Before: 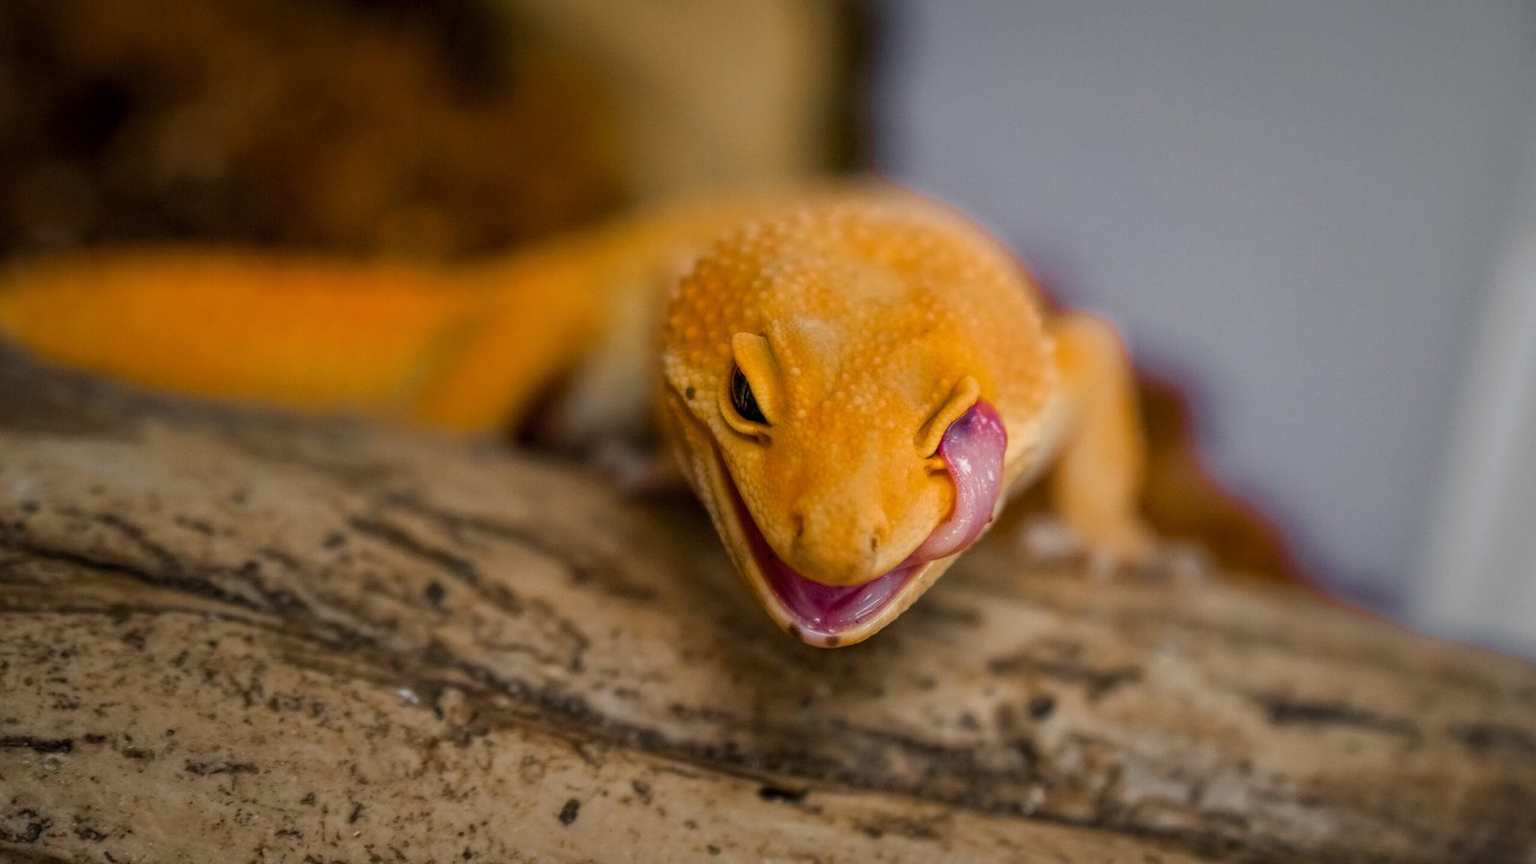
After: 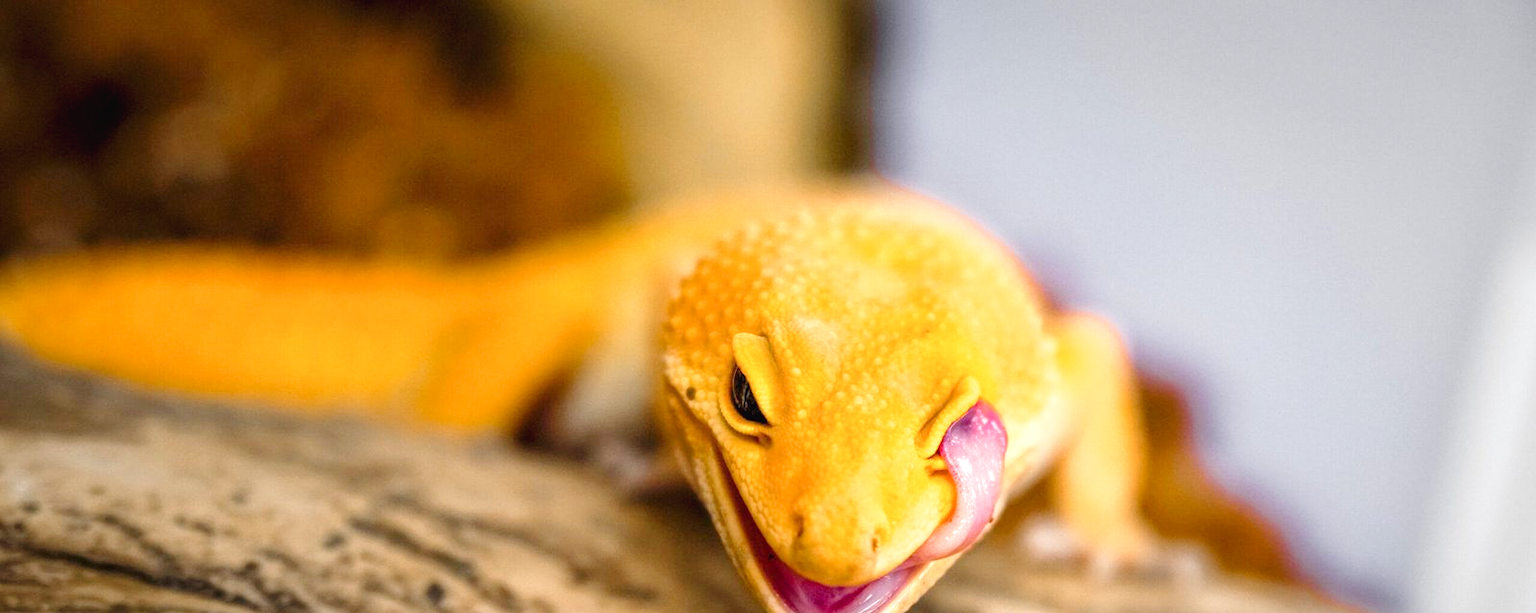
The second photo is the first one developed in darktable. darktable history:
crop: right 0%, bottom 28.931%
exposure: black level correction 0, exposure 1 EV, compensate highlight preservation false
tone curve: curves: ch0 [(0, 0) (0.003, 0.023) (0.011, 0.025) (0.025, 0.029) (0.044, 0.047) (0.069, 0.079) (0.1, 0.113) (0.136, 0.152) (0.177, 0.199) (0.224, 0.26) (0.277, 0.333) (0.335, 0.404) (0.399, 0.48) (0.468, 0.559) (0.543, 0.635) (0.623, 0.713) (0.709, 0.797) (0.801, 0.879) (0.898, 0.953) (1, 1)], preserve colors none
